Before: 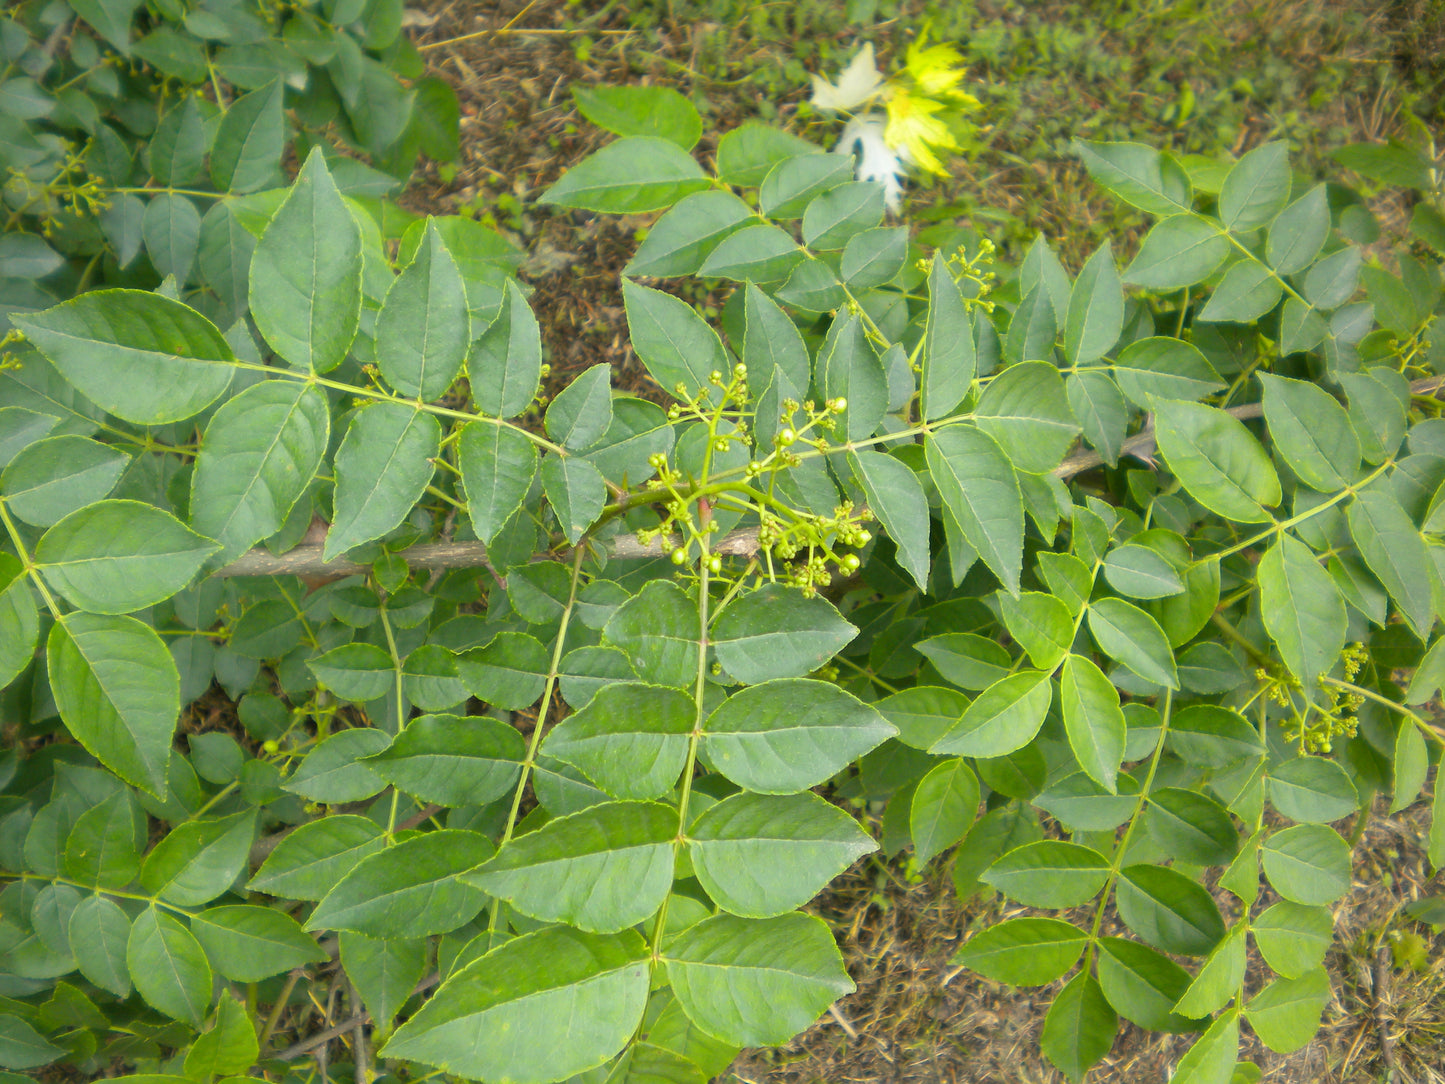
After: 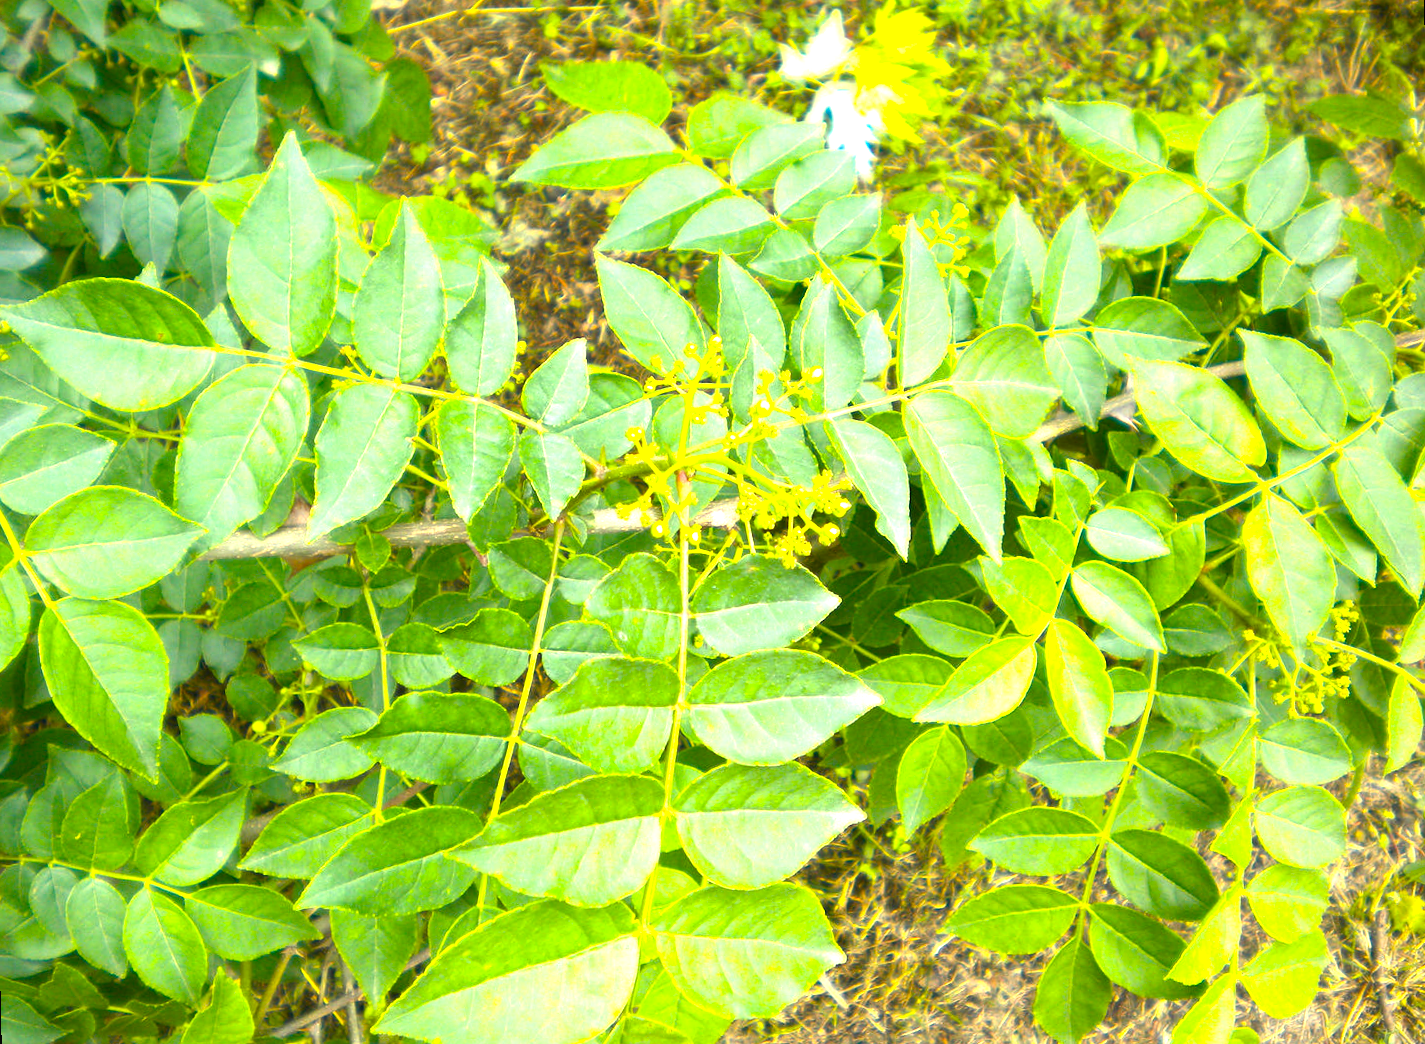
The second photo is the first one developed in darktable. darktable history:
color balance rgb: linear chroma grading › global chroma 16.62%, perceptual saturation grading › highlights -8.63%, perceptual saturation grading › mid-tones 18.66%, perceptual saturation grading › shadows 28.49%, perceptual brilliance grading › highlights 14.22%, perceptual brilliance grading › shadows -18.96%, global vibrance 27.71%
rotate and perspective: rotation -1.32°, lens shift (horizontal) -0.031, crop left 0.015, crop right 0.985, crop top 0.047, crop bottom 0.982
exposure: black level correction -0.001, exposure 0.9 EV, compensate exposure bias true, compensate highlight preservation false
